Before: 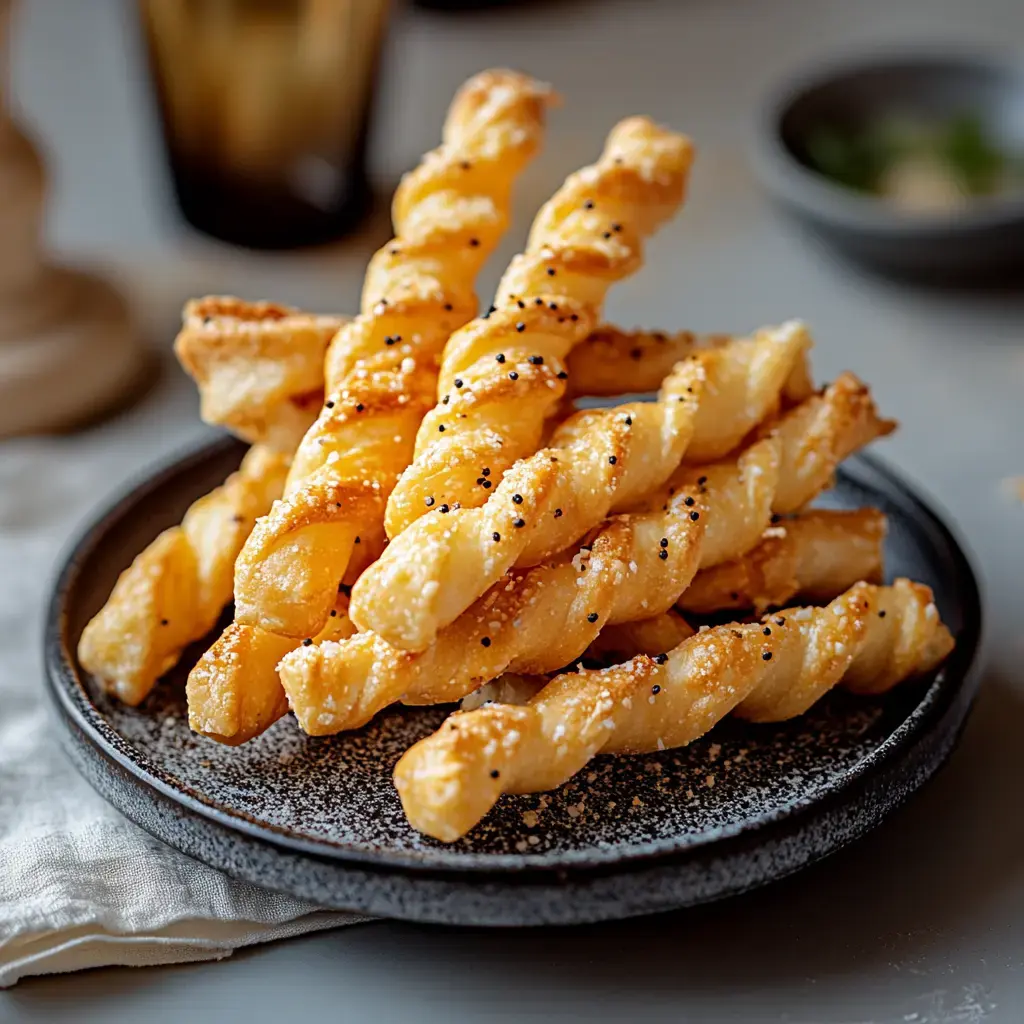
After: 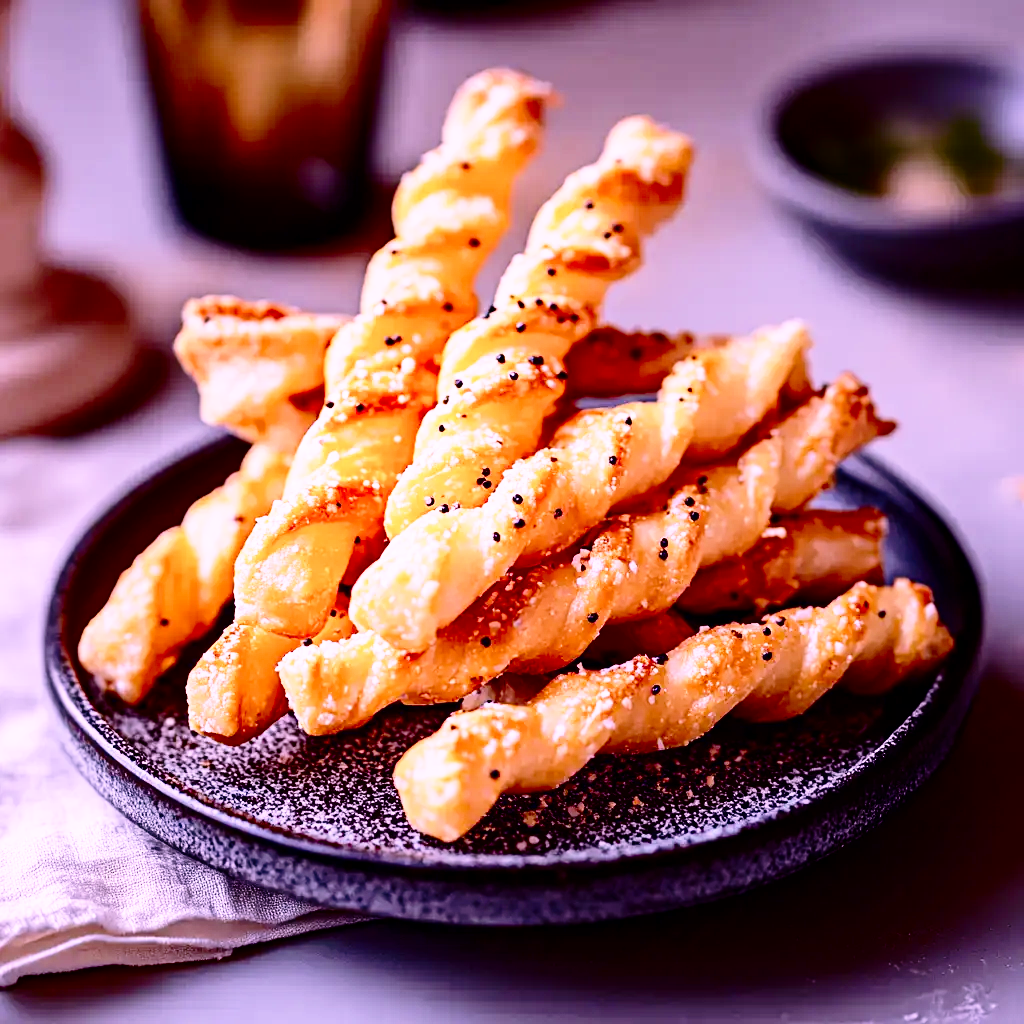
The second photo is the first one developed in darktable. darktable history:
exposure: compensate exposure bias true, compensate highlight preservation false
color calibration: output R [1.107, -0.012, -0.003, 0], output B [0, 0, 1.308, 0], illuminant as shot in camera, x 0.358, y 0.373, temperature 4628.91 K
contrast brightness saturation: contrast 0.243, brightness -0.224, saturation 0.137
base curve: curves: ch0 [(0, 0) (0.028, 0.03) (0.121, 0.232) (0.46, 0.748) (0.859, 0.968) (1, 1)], preserve colors none
